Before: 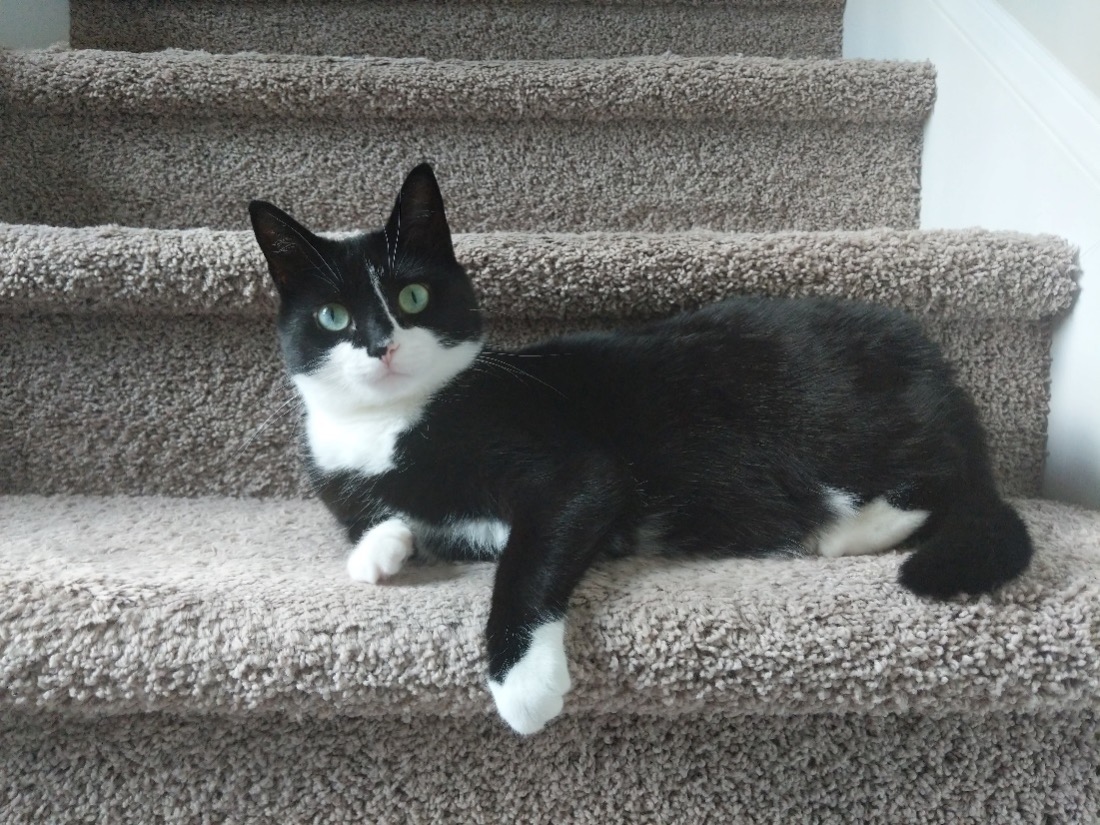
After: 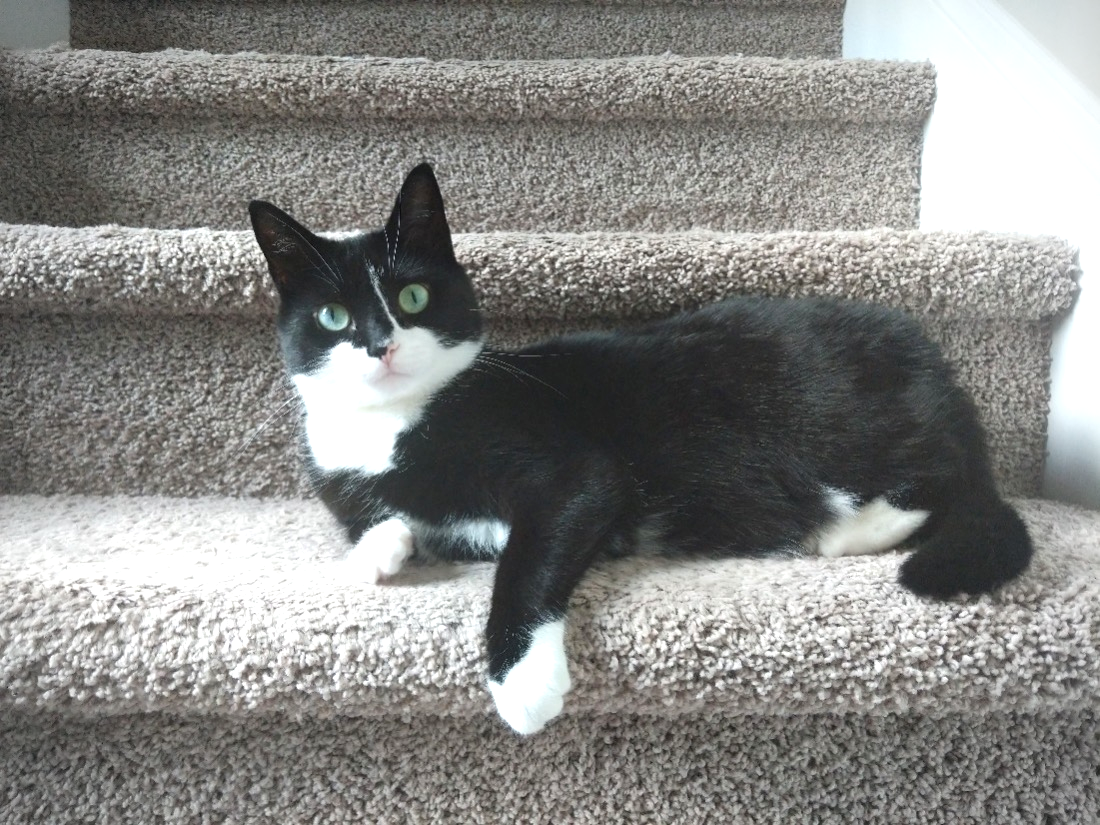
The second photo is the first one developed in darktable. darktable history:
exposure: black level correction 0, exposure 0.7 EV, compensate exposure bias true, compensate highlight preservation false
vignetting: on, module defaults
